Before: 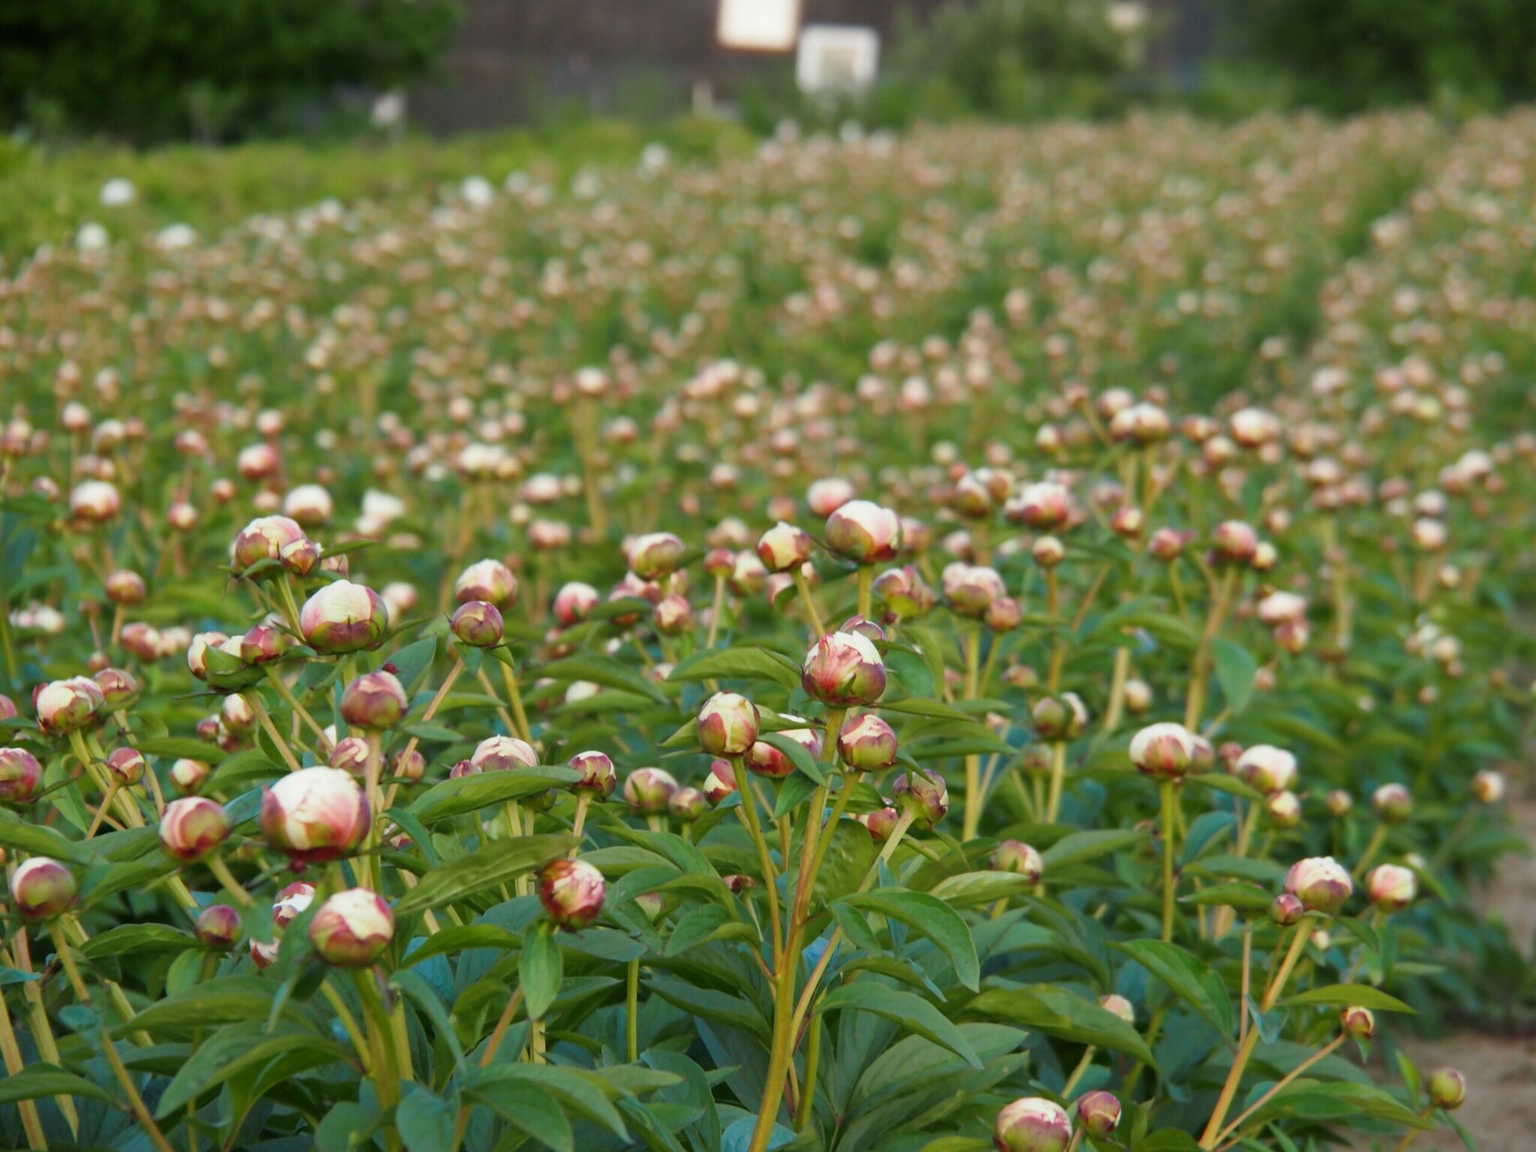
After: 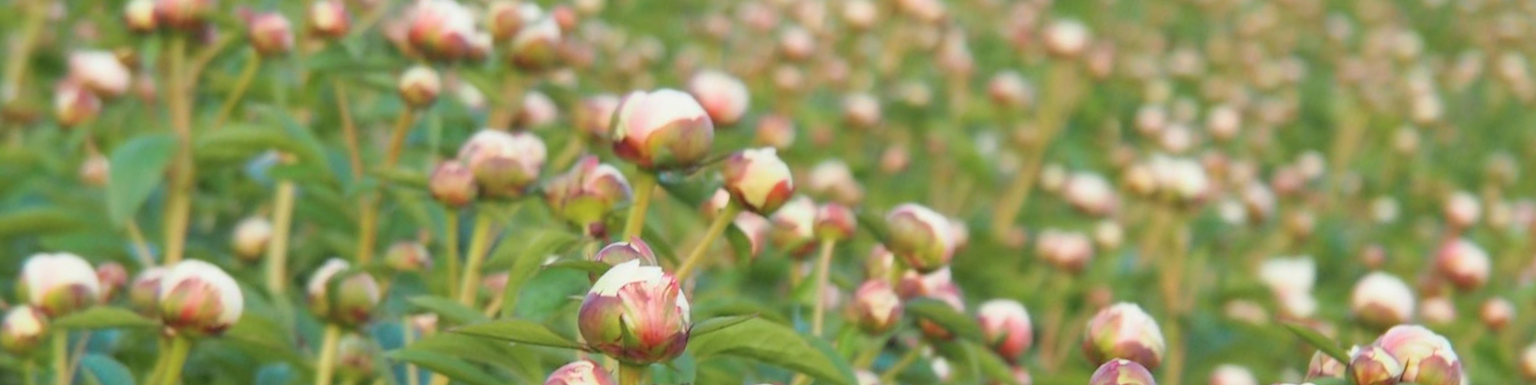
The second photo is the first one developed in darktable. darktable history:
crop and rotate: angle 16.12°, top 30.835%, bottom 35.653%
contrast brightness saturation: brightness 0.15
